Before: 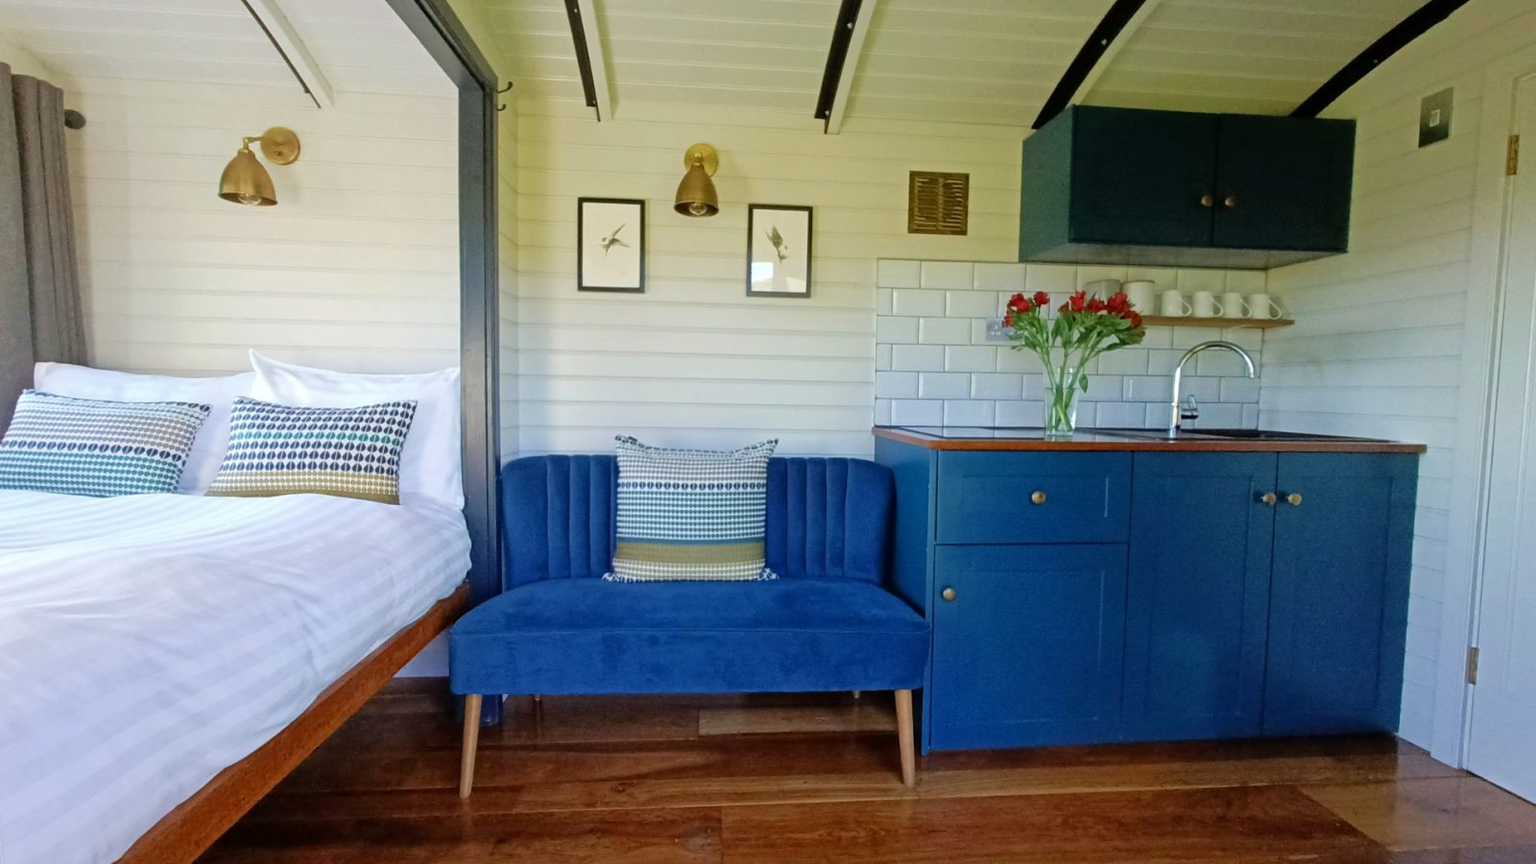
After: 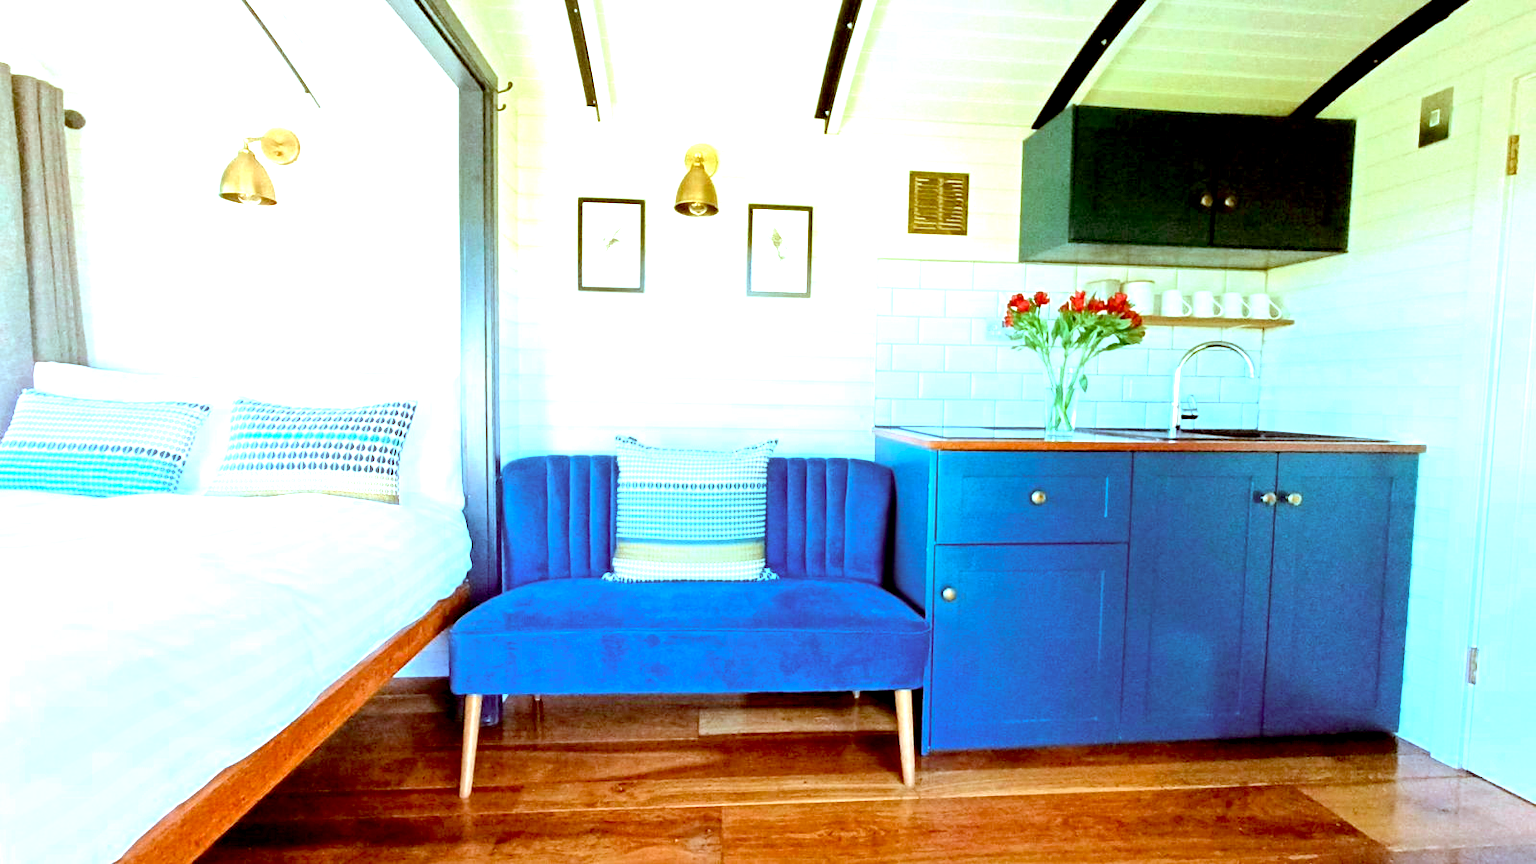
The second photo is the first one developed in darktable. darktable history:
exposure: black level correction 0.005, exposure 2.078 EV, compensate exposure bias true, compensate highlight preservation false
color correction: highlights a* -14.33, highlights b* -16.15, shadows a* 10.46, shadows b* 29.36
